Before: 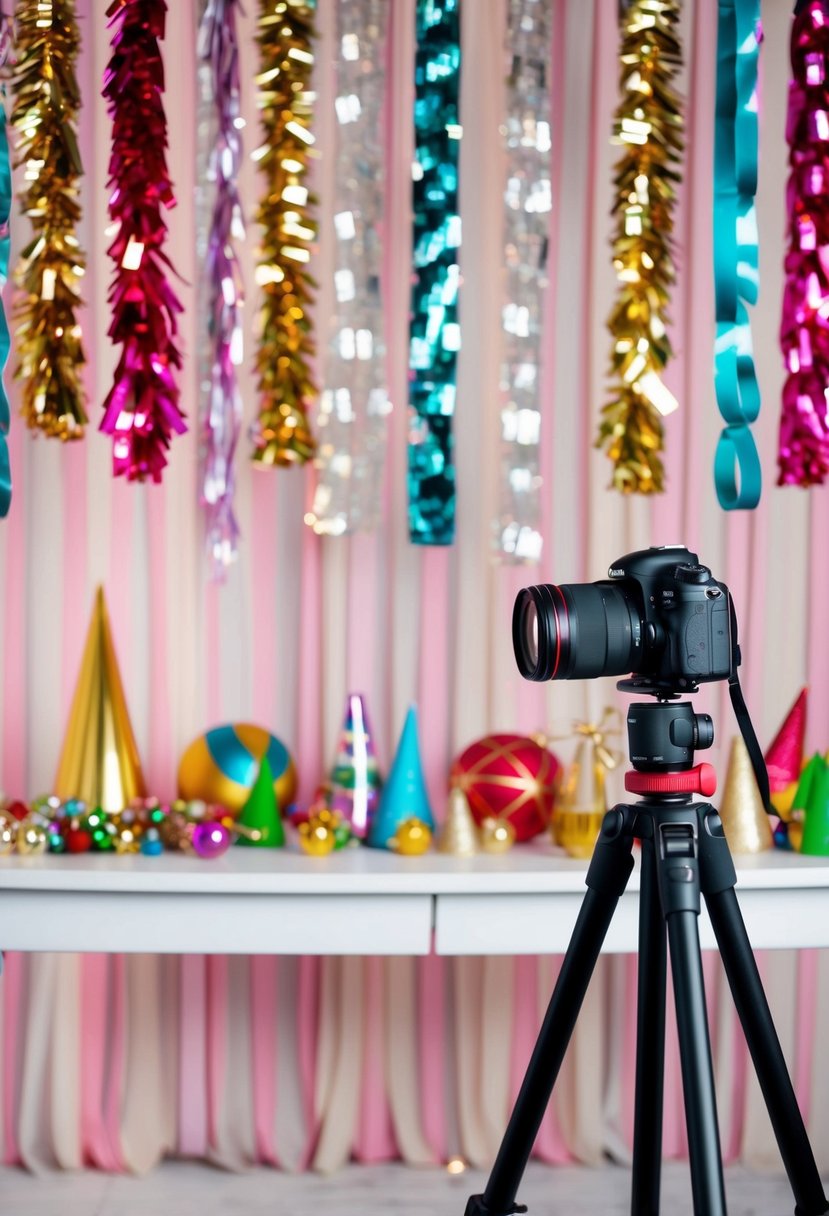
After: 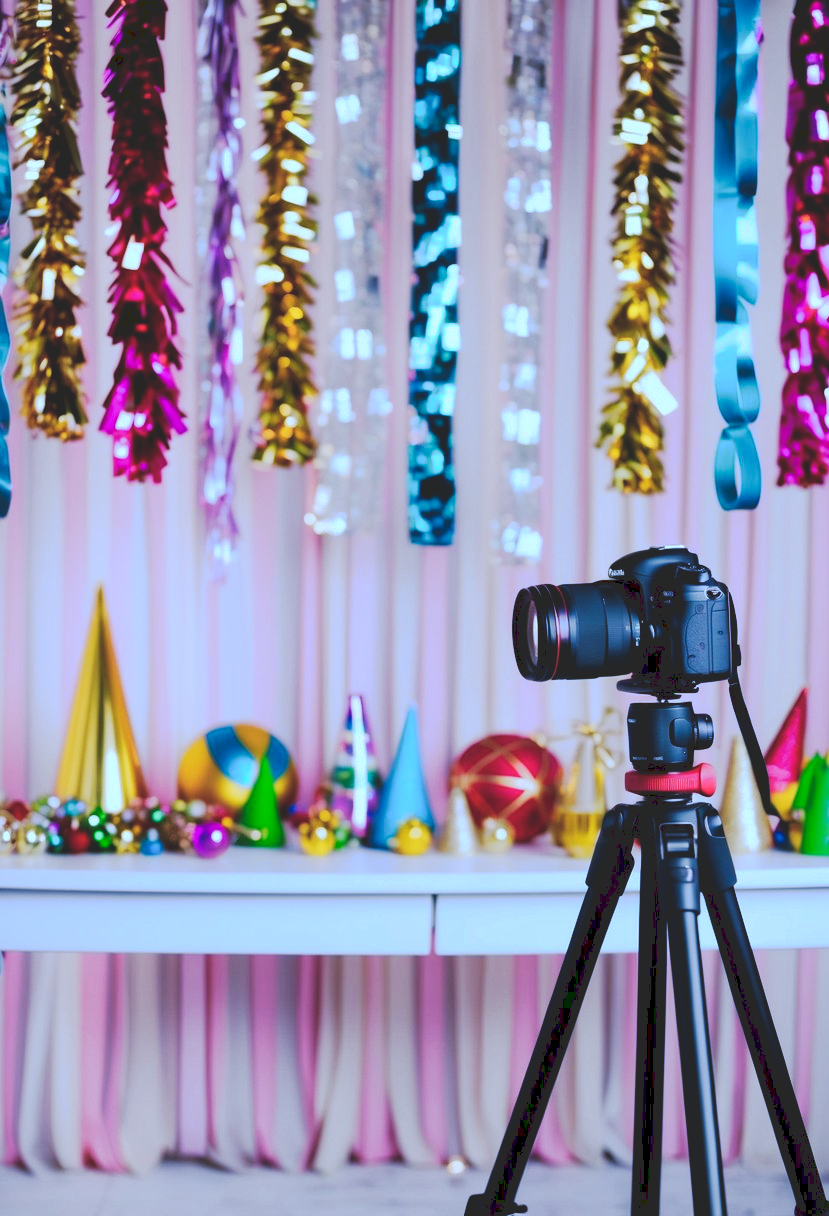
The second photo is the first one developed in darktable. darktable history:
color zones: curves: ch0 [(0, 0.558) (0.143, 0.559) (0.286, 0.529) (0.429, 0.505) (0.571, 0.5) (0.714, 0.5) (0.857, 0.5) (1, 0.558)]; ch1 [(0, 0.469) (0.01, 0.469) (0.12, 0.446) (0.248, 0.469) (0.5, 0.5) (0.748, 0.5) (0.99, 0.469) (1, 0.469)]
white balance: red 0.871, blue 1.249
tone curve: curves: ch0 [(0, 0) (0.003, 0.15) (0.011, 0.151) (0.025, 0.15) (0.044, 0.15) (0.069, 0.151) (0.1, 0.153) (0.136, 0.16) (0.177, 0.183) (0.224, 0.21) (0.277, 0.253) (0.335, 0.309) (0.399, 0.389) (0.468, 0.479) (0.543, 0.58) (0.623, 0.677) (0.709, 0.747) (0.801, 0.808) (0.898, 0.87) (1, 1)], preserve colors none
